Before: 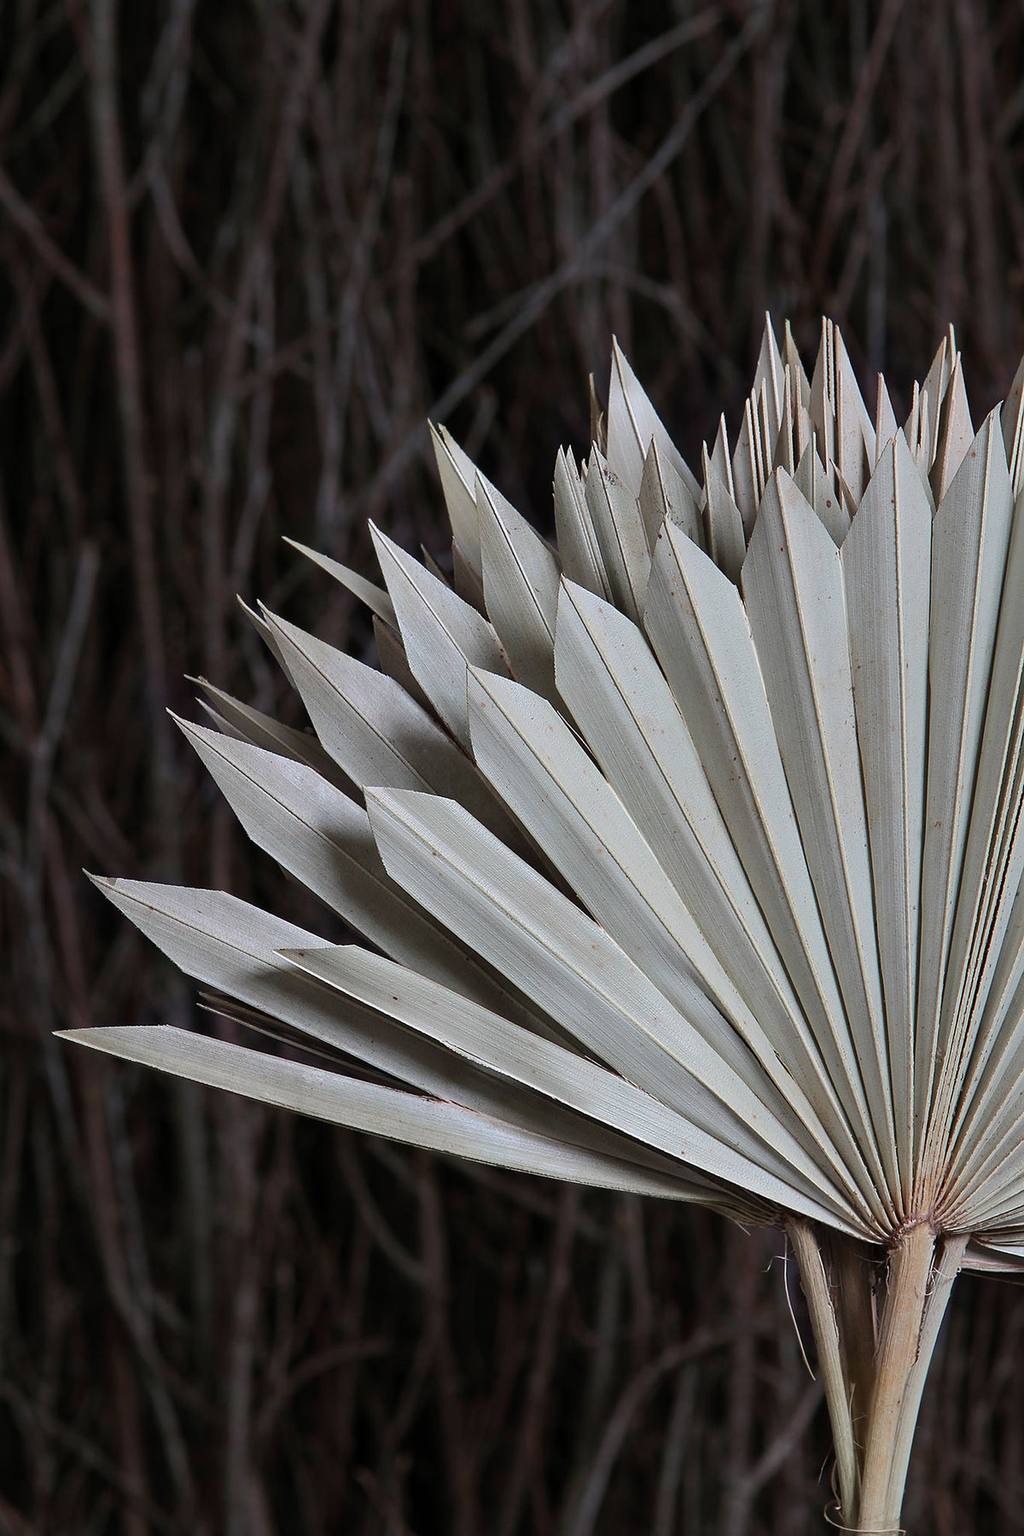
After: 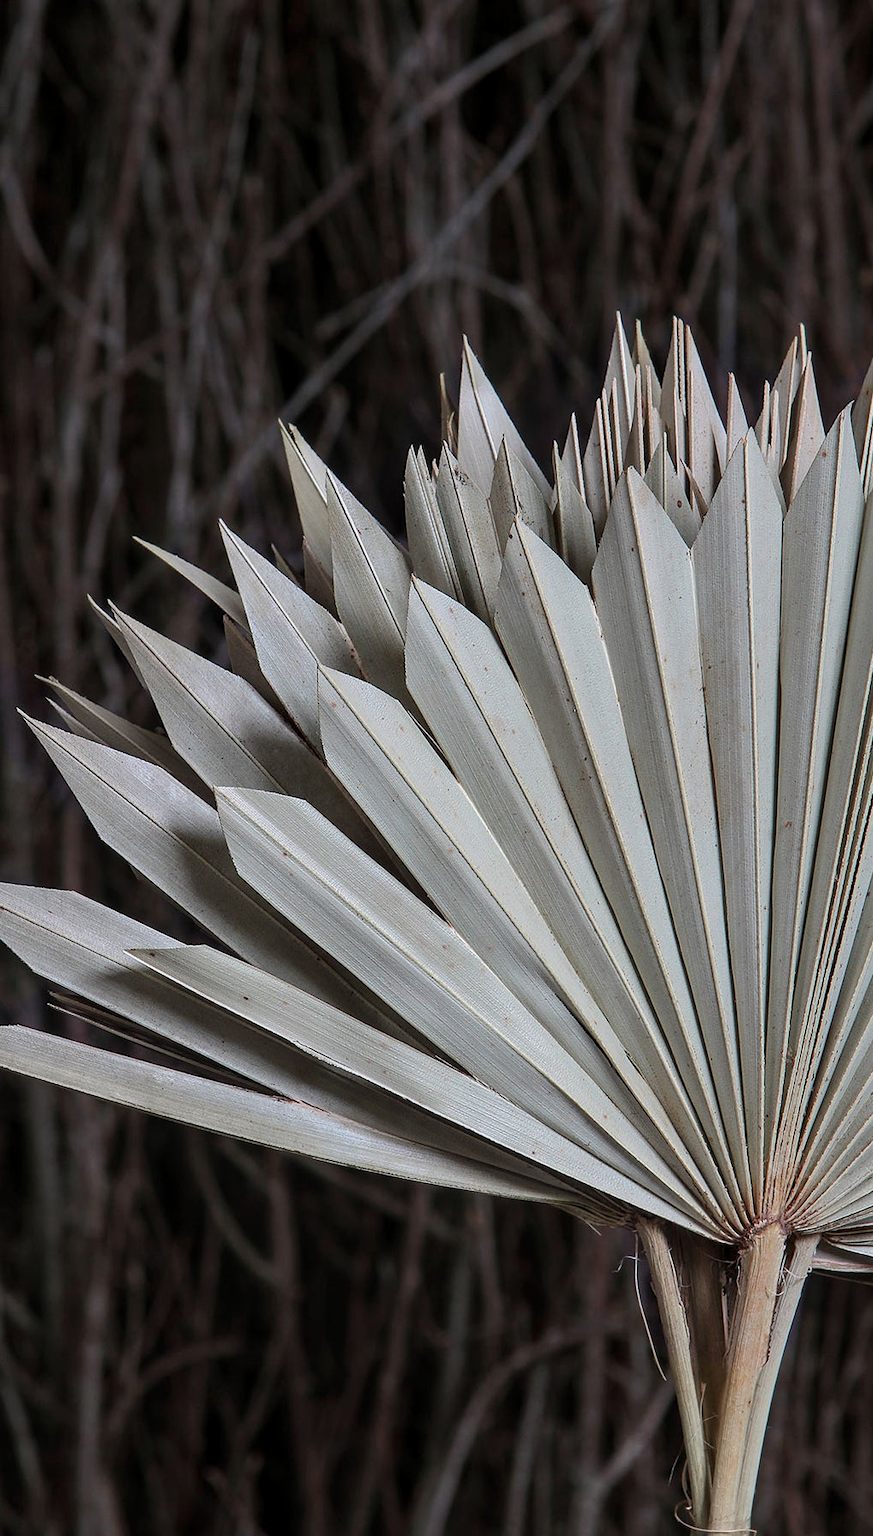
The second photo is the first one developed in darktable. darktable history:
local contrast: on, module defaults
crop and rotate: left 14.584%
